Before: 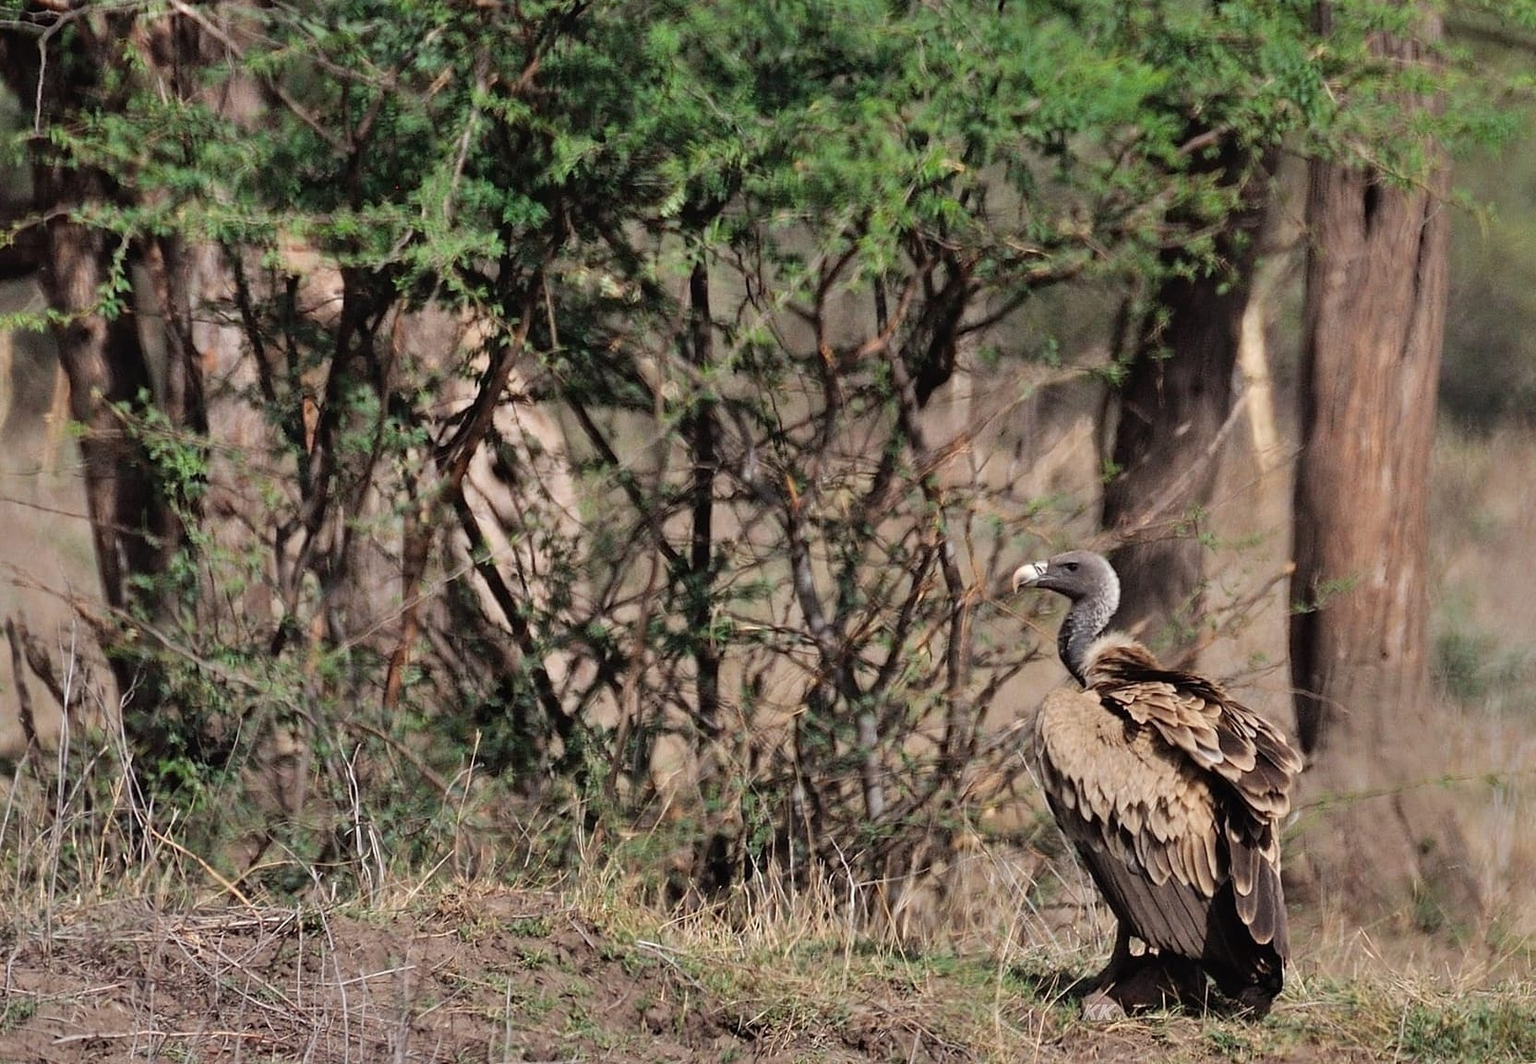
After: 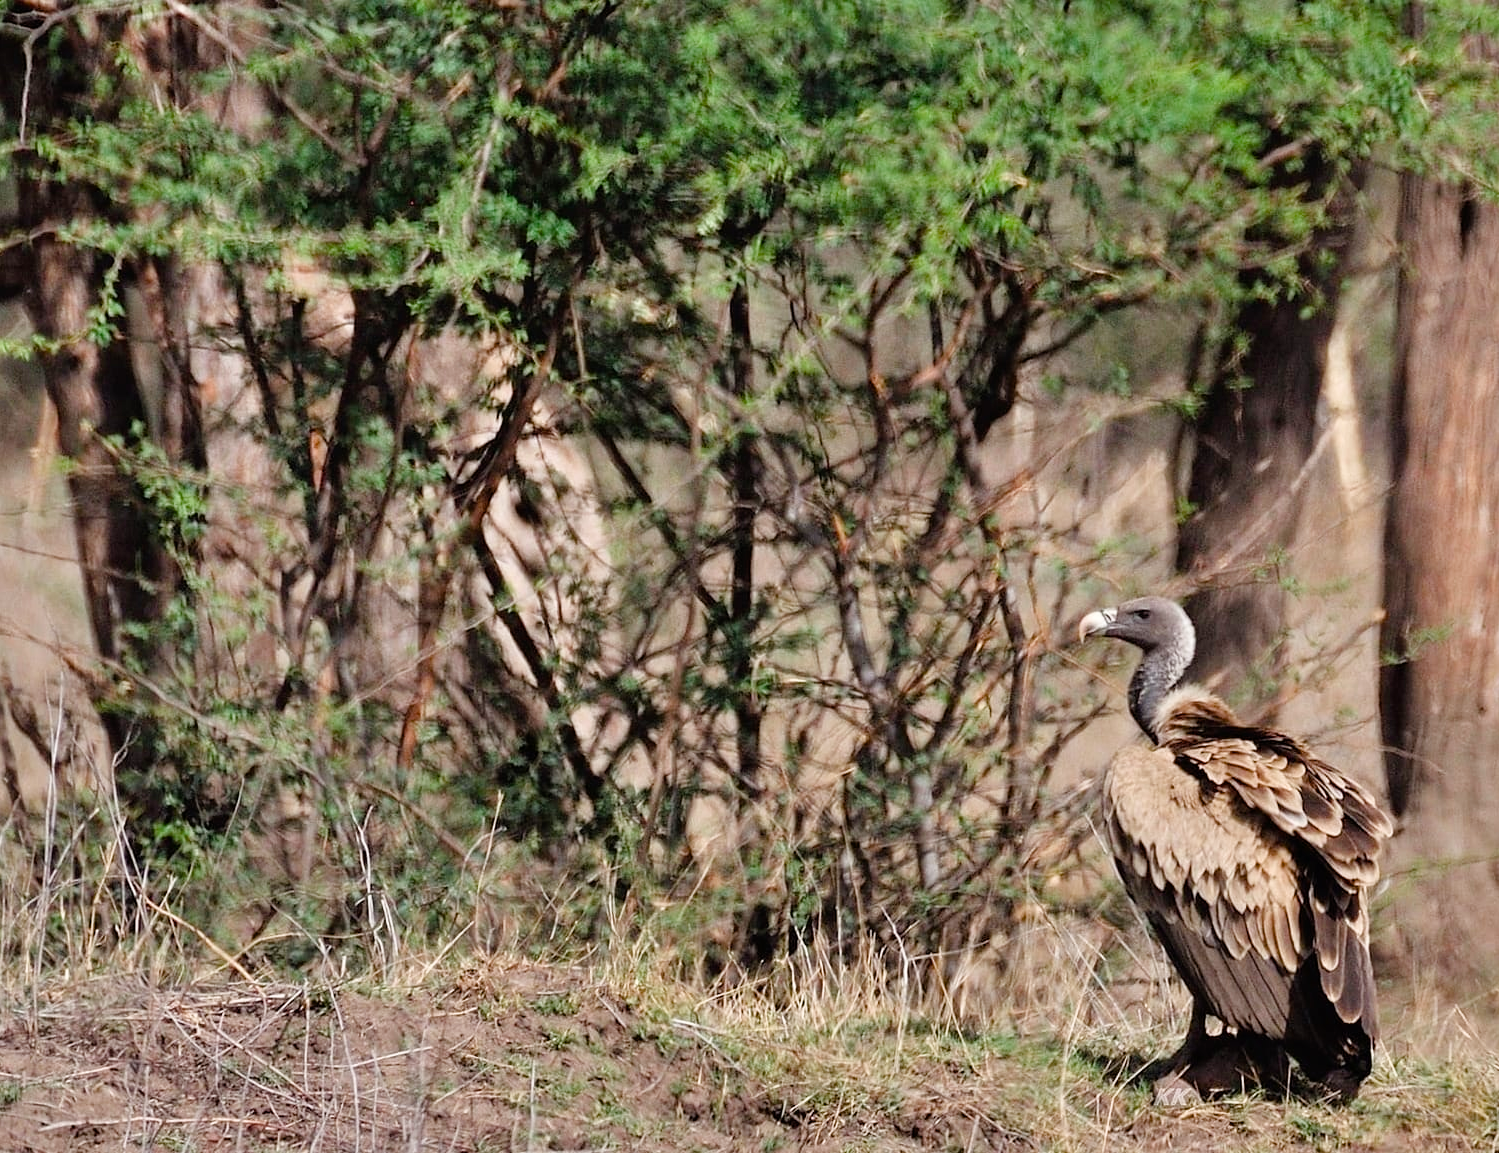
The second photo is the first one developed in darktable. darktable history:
filmic rgb: black relative exposure -9.5 EV, white relative exposure 3.02 EV, hardness 6.12
crop and rotate: left 1.088%, right 8.807%
color balance rgb: perceptual saturation grading › global saturation 20%, perceptual saturation grading › highlights -50%, perceptual saturation grading › shadows 30%, perceptual brilliance grading › global brilliance 10%, perceptual brilliance grading › shadows 15%
